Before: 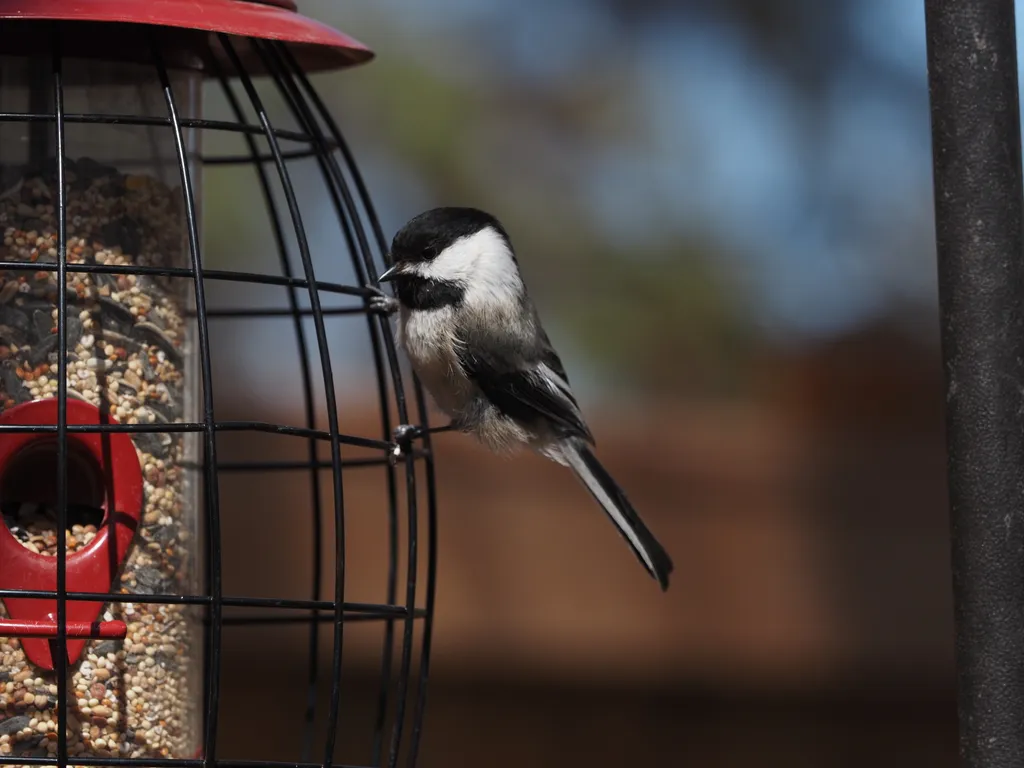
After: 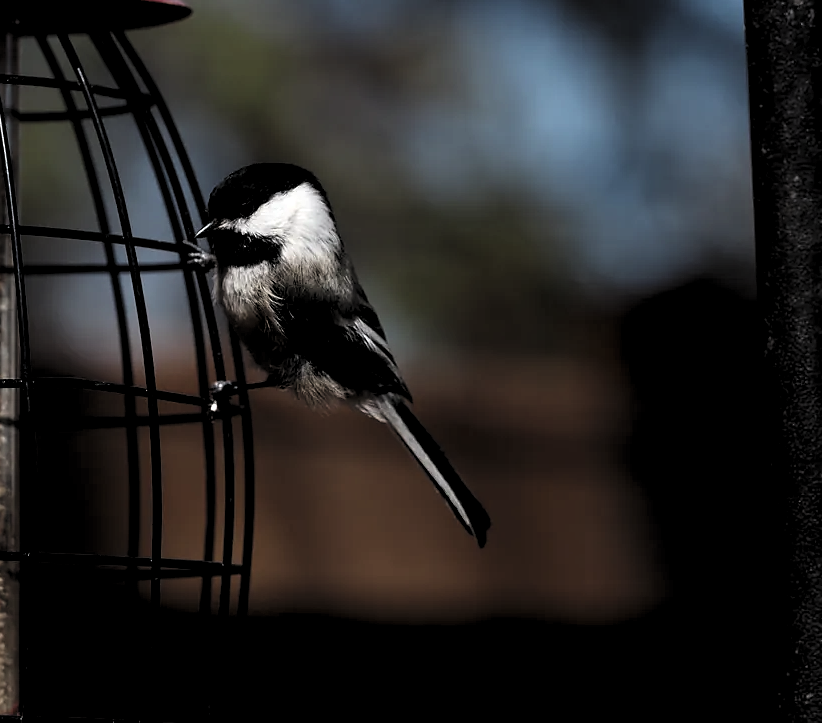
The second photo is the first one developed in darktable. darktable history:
contrast brightness saturation: saturation -0.04
crop and rotate: left 17.959%, top 5.771%, right 1.742%
sharpen: radius 0.969, amount 0.604
levels: levels [0.182, 0.542, 0.902]
